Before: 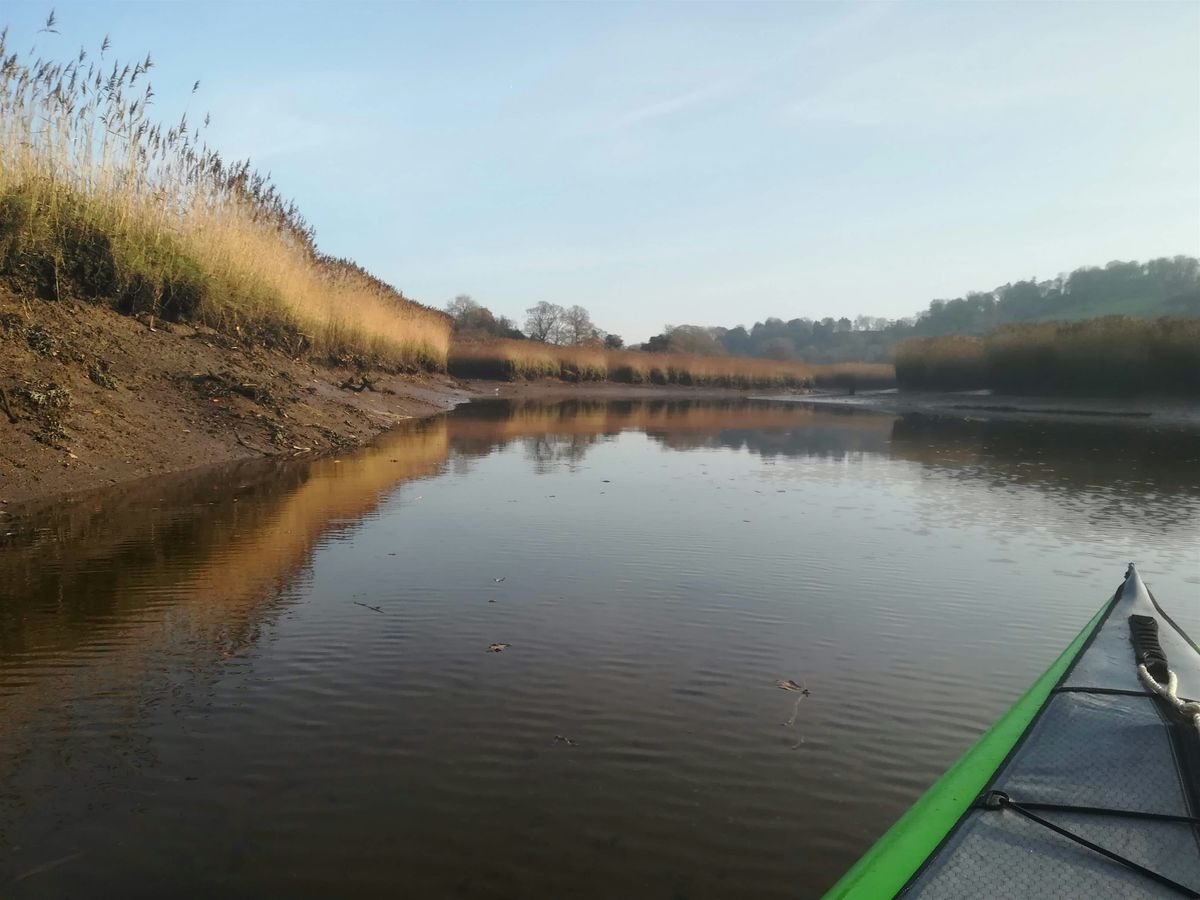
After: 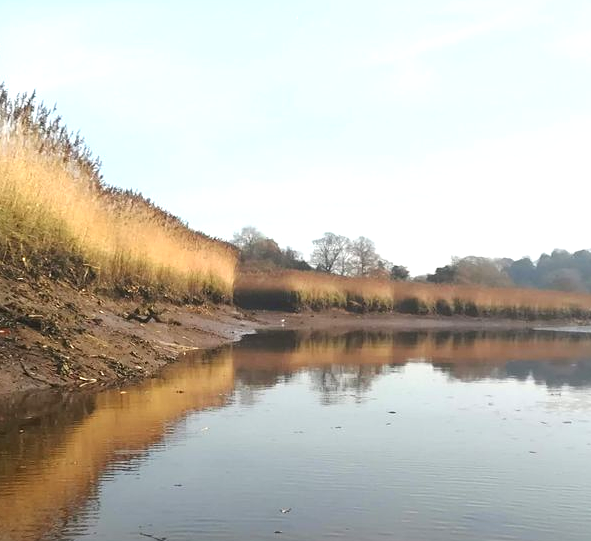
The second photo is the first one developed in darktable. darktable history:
exposure: black level correction 0, exposure 0.7 EV, compensate exposure bias true, compensate highlight preservation false
sharpen: amount 0.2
crop: left 17.835%, top 7.675%, right 32.881%, bottom 32.213%
